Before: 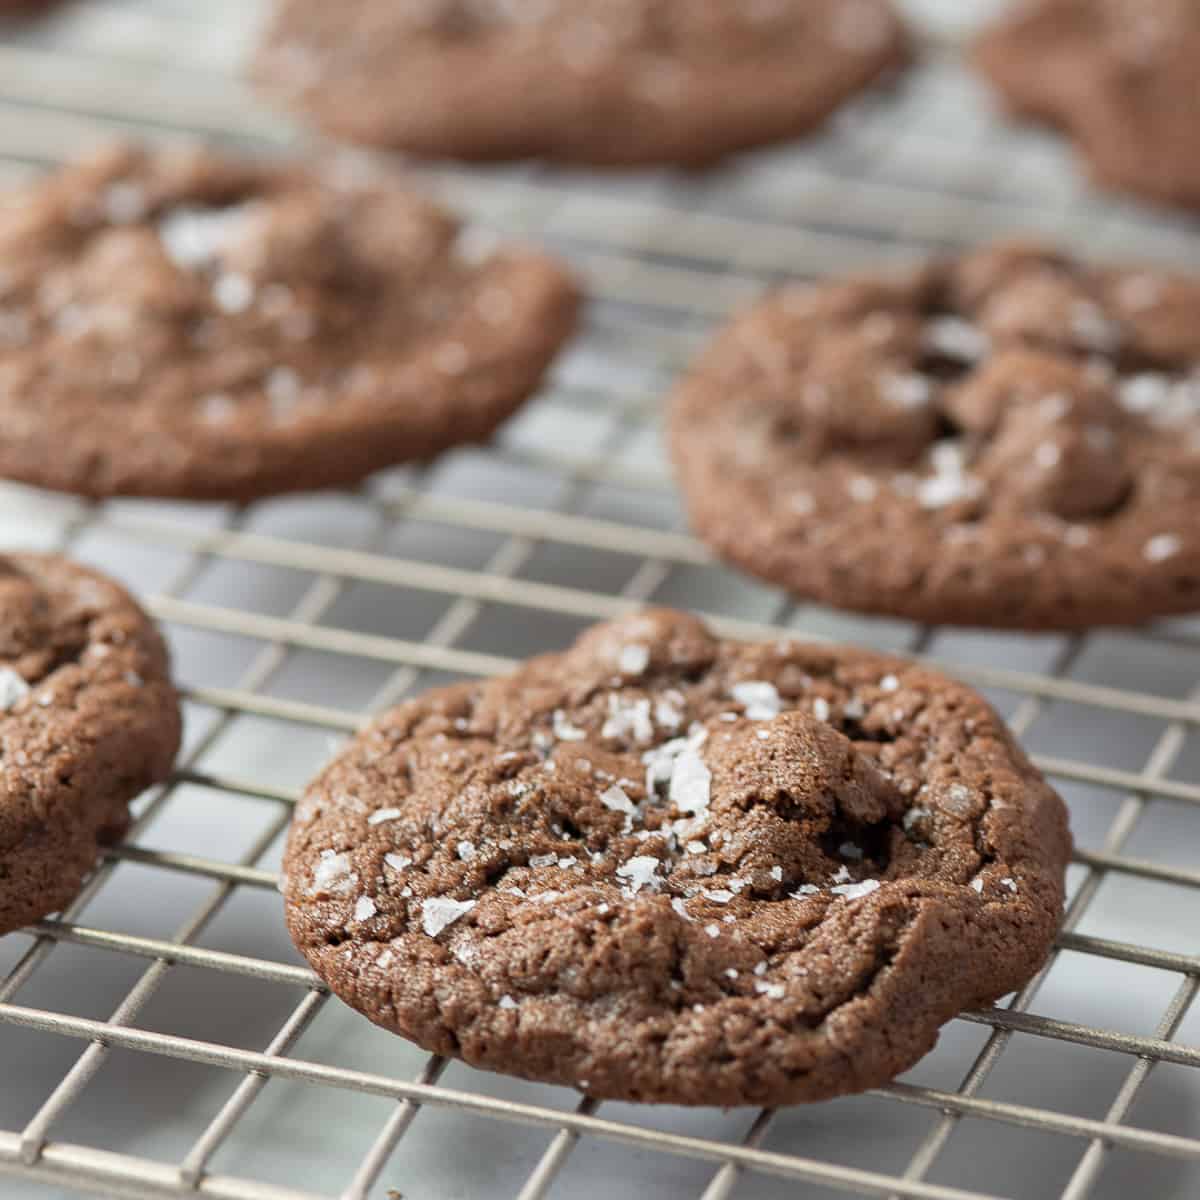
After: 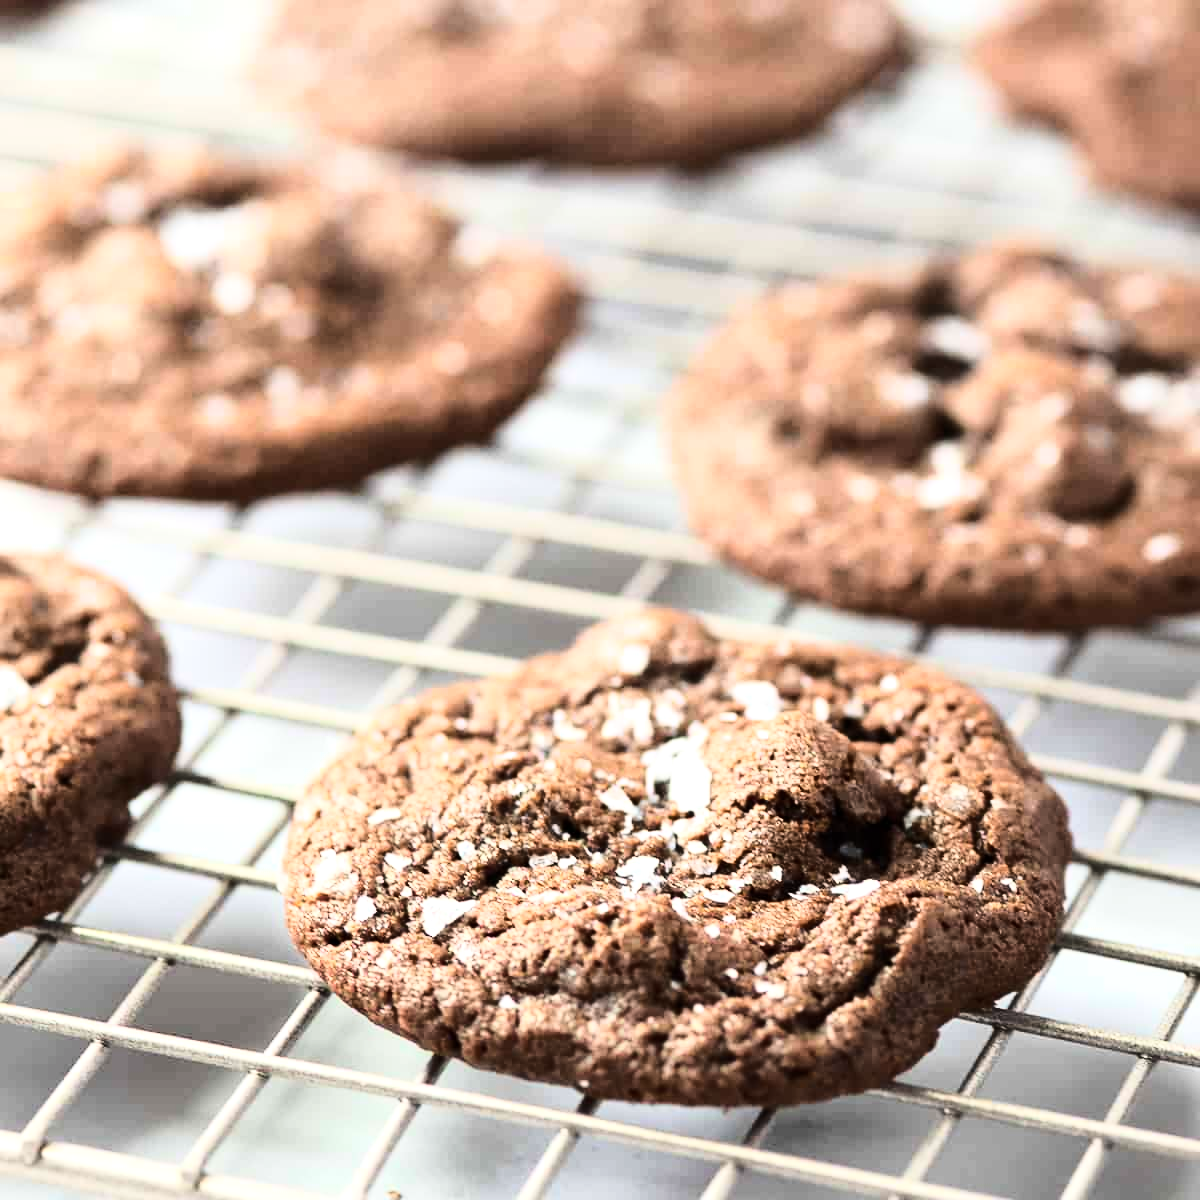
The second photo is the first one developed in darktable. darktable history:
base curve: curves: ch0 [(0, 0) (0.028, 0.03) (0.121, 0.232) (0.46, 0.748) (0.859, 0.968) (1, 1)]
tone equalizer: -8 EV -0.75 EV, -7 EV -0.7 EV, -6 EV -0.6 EV, -5 EV -0.4 EV, -3 EV 0.4 EV, -2 EV 0.6 EV, -1 EV 0.7 EV, +0 EV 0.75 EV, edges refinement/feathering 500, mask exposure compensation -1.57 EV, preserve details no
